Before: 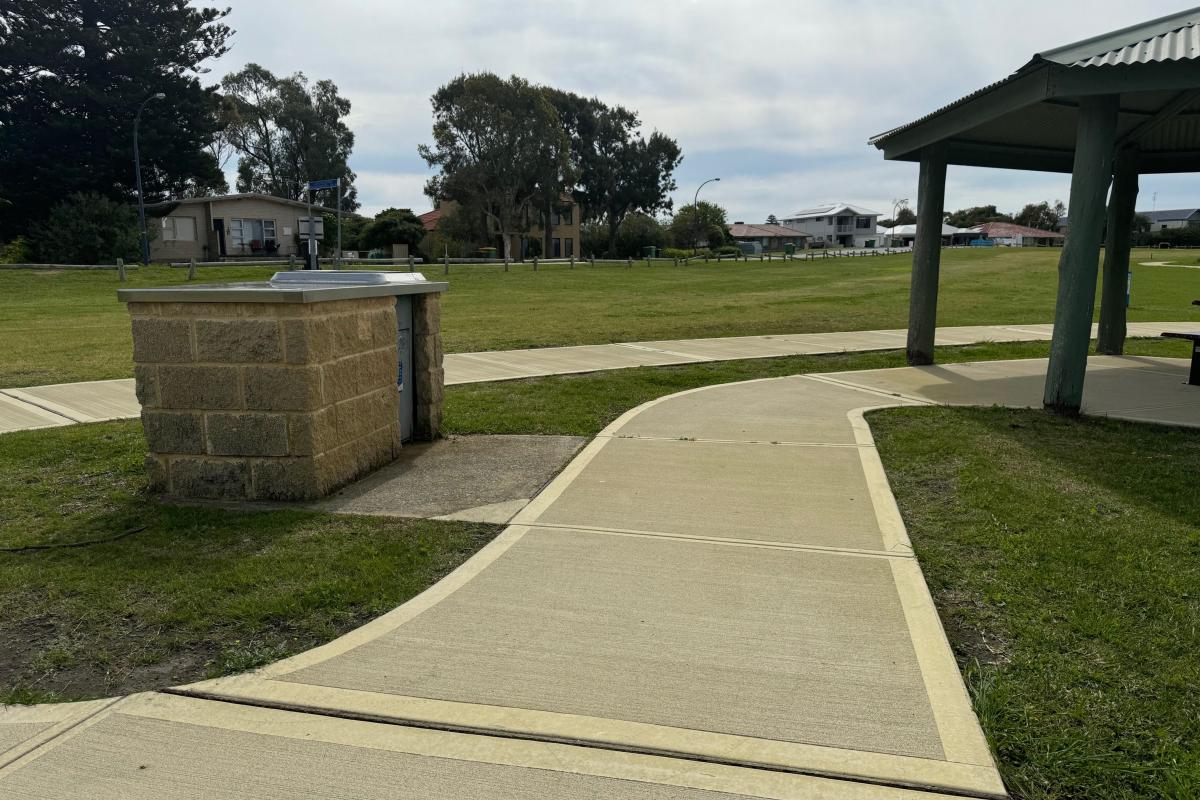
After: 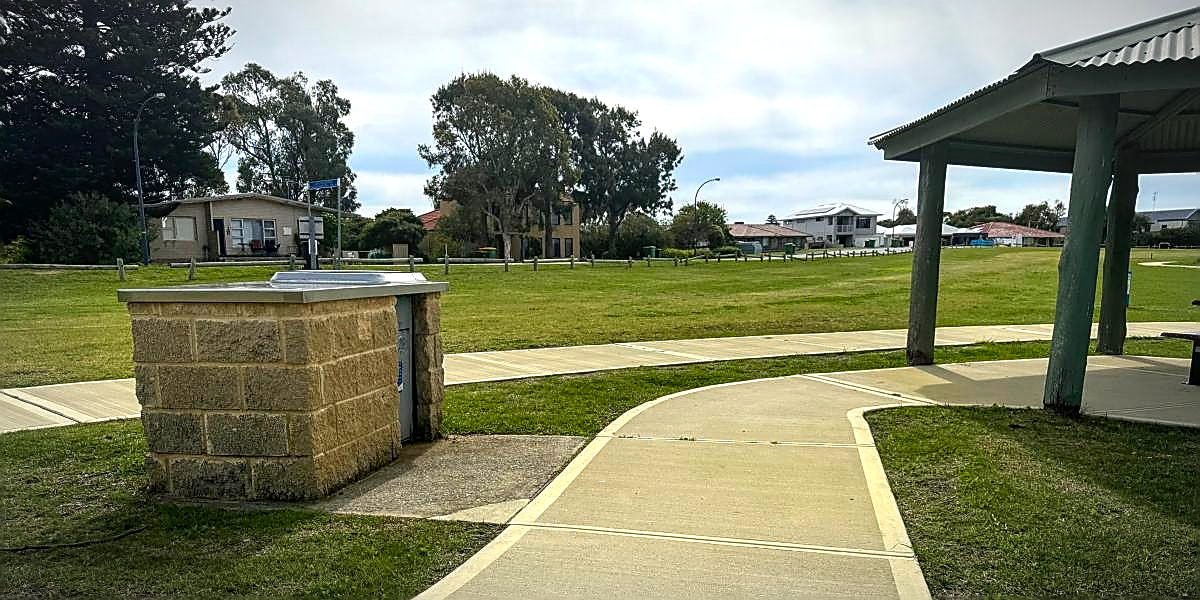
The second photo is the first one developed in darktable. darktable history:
exposure: exposure 0.639 EV, compensate highlight preservation false
sharpen: radius 1.391, amount 1.247, threshold 0.751
crop: bottom 24.925%
vignetting: fall-off start 80.65%, fall-off radius 61.88%, brightness -0.575, automatic ratio true, width/height ratio 1.415
contrast brightness saturation: contrast 0.085, saturation 0.27
local contrast: on, module defaults
